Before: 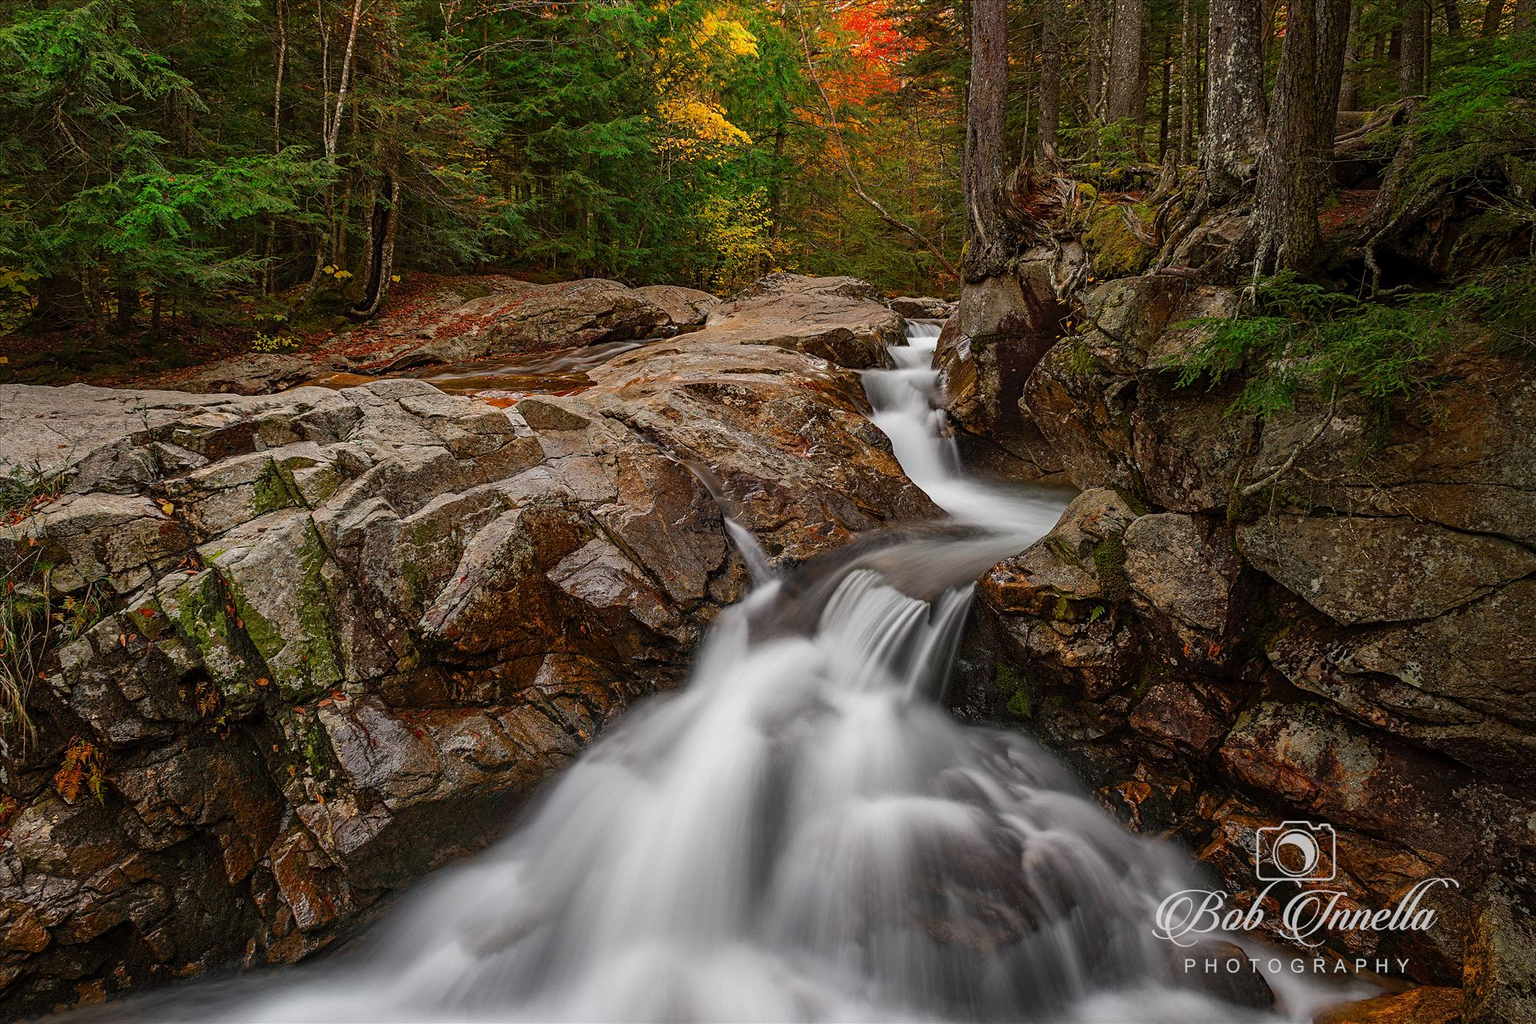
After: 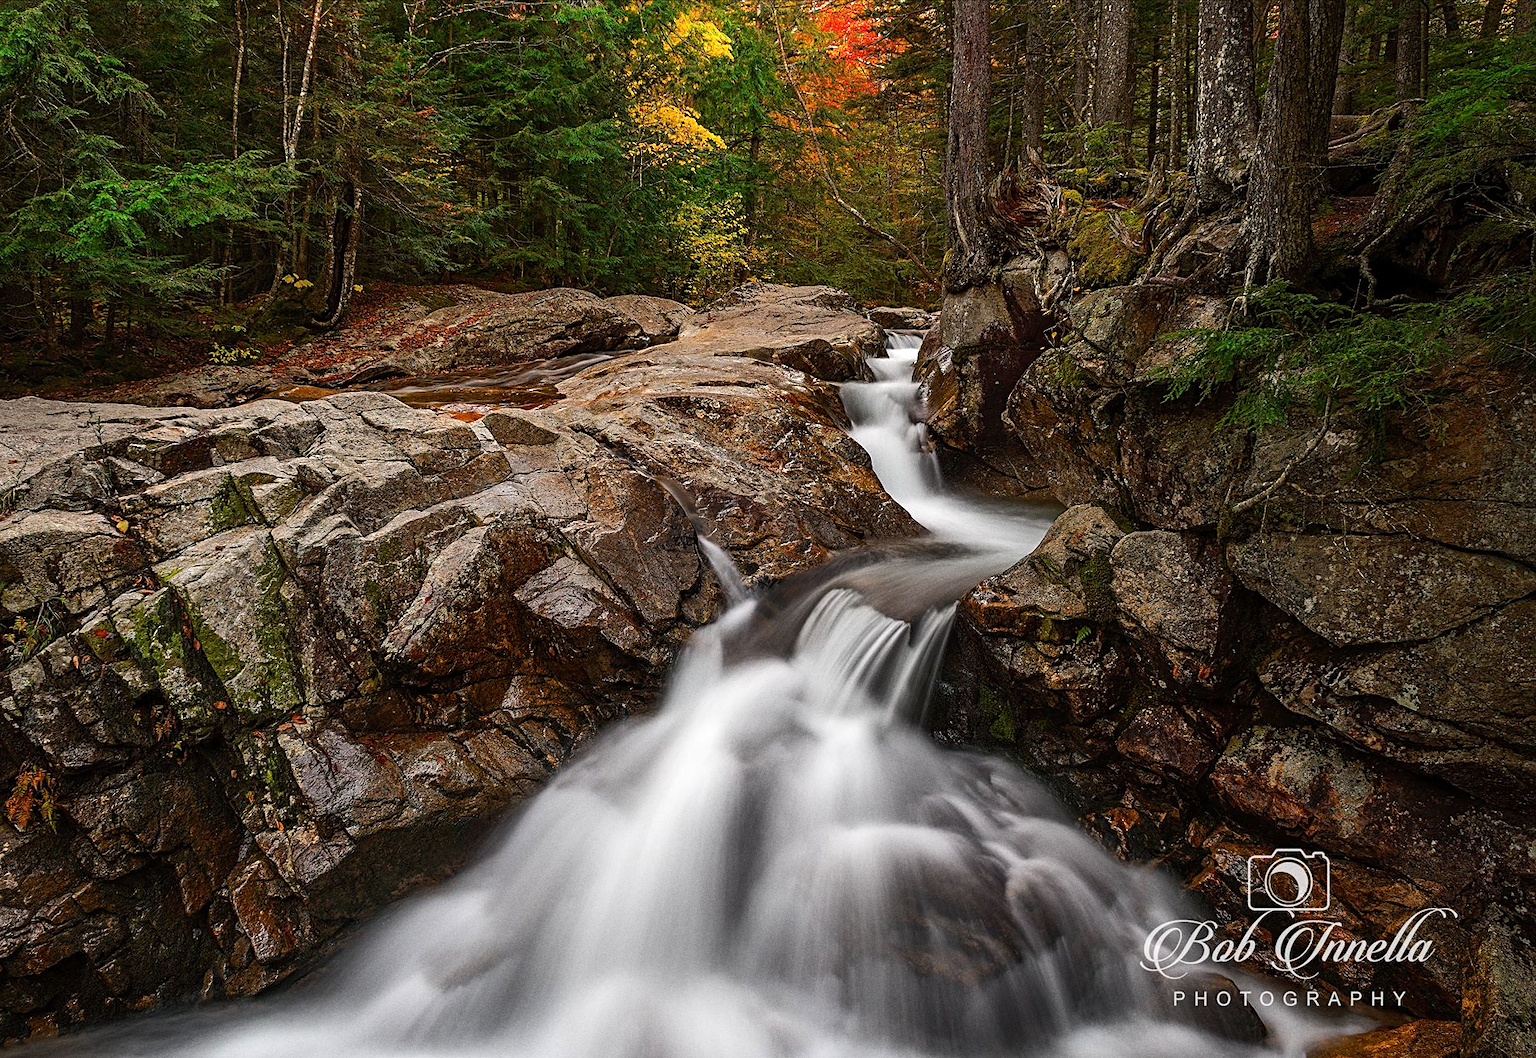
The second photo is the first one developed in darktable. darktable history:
sharpen: amount 0.2
crop and rotate: left 3.238%
grain: coarseness 0.09 ISO
tone equalizer: -8 EV -0.417 EV, -7 EV -0.389 EV, -6 EV -0.333 EV, -5 EV -0.222 EV, -3 EV 0.222 EV, -2 EV 0.333 EV, -1 EV 0.389 EV, +0 EV 0.417 EV, edges refinement/feathering 500, mask exposure compensation -1.57 EV, preserve details no
white balance: emerald 1
